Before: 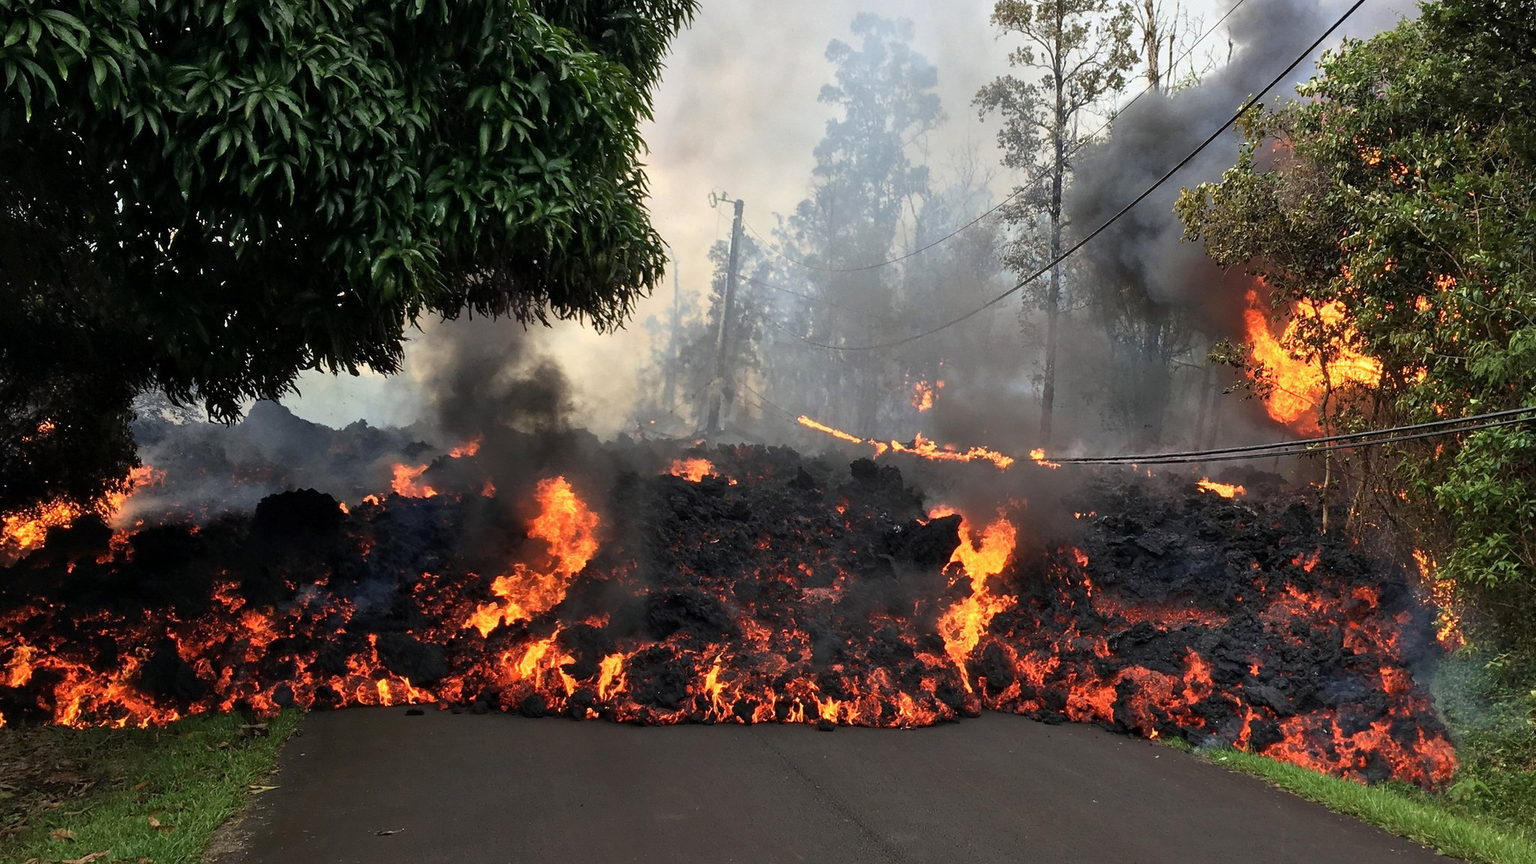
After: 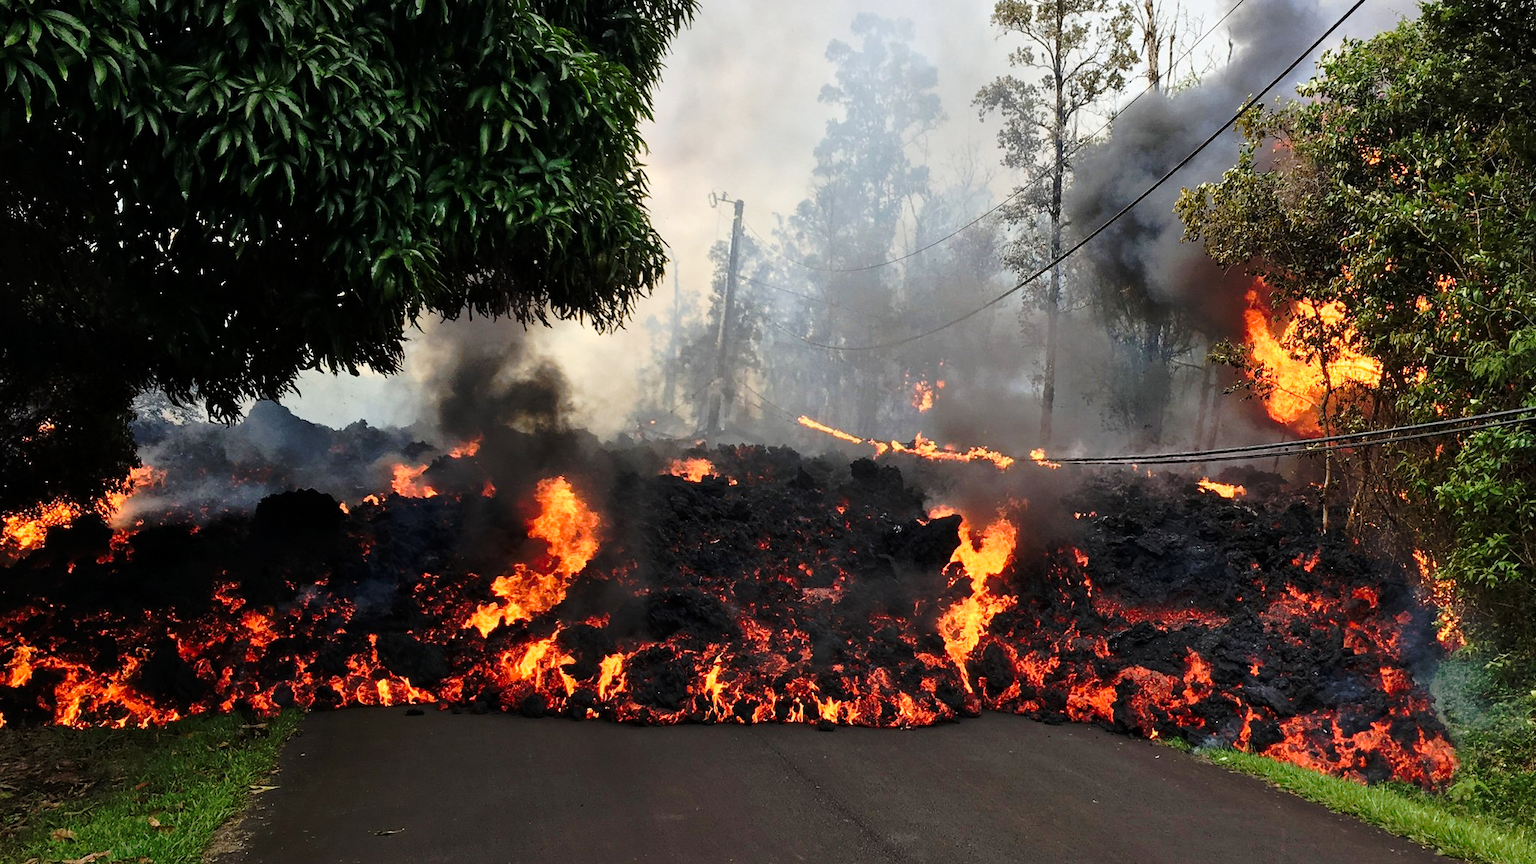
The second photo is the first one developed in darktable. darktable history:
tone curve: curves: ch0 [(0, 0) (0.081, 0.044) (0.185, 0.13) (0.283, 0.238) (0.416, 0.449) (0.495, 0.524) (0.686, 0.743) (0.826, 0.865) (0.978, 0.988)]; ch1 [(0, 0) (0.147, 0.166) (0.321, 0.362) (0.371, 0.402) (0.423, 0.442) (0.479, 0.472) (0.505, 0.497) (0.521, 0.506) (0.551, 0.537) (0.586, 0.574) (0.625, 0.618) (0.68, 0.681) (1, 1)]; ch2 [(0, 0) (0.346, 0.362) (0.404, 0.427) (0.502, 0.495) (0.531, 0.513) (0.547, 0.533) (0.582, 0.596) (0.629, 0.631) (0.717, 0.678) (1, 1)], preserve colors none
